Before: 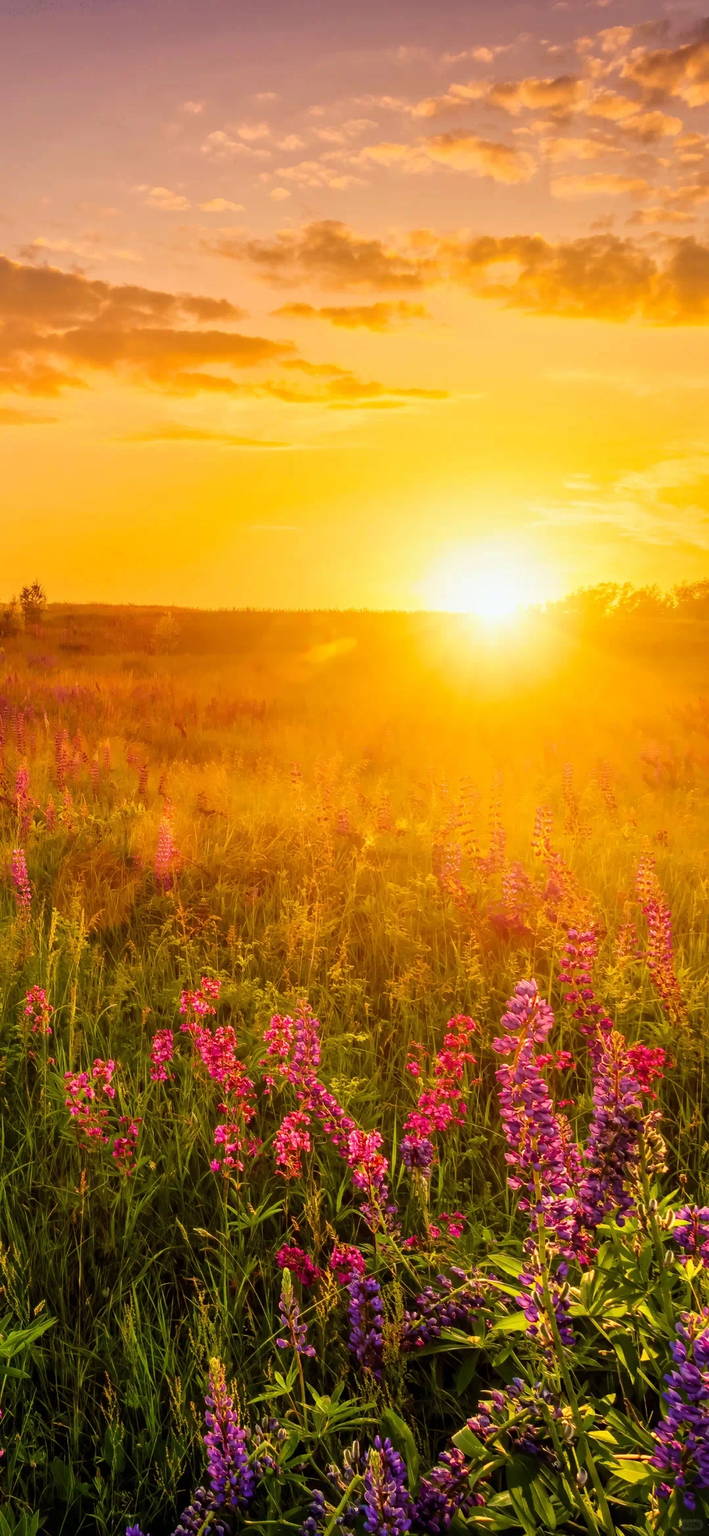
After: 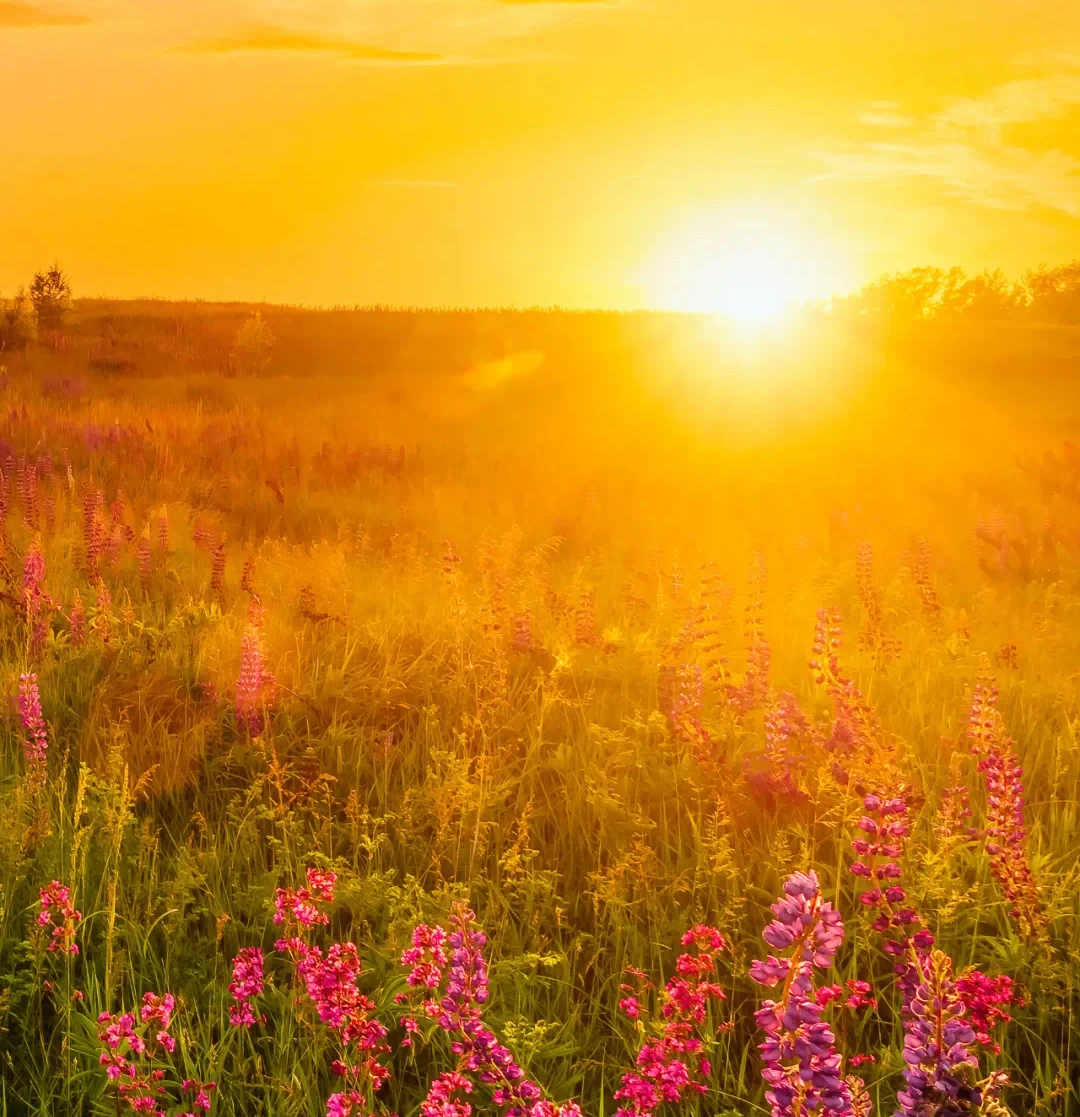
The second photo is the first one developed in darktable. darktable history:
crop and rotate: top 26.526%, bottom 25.69%
